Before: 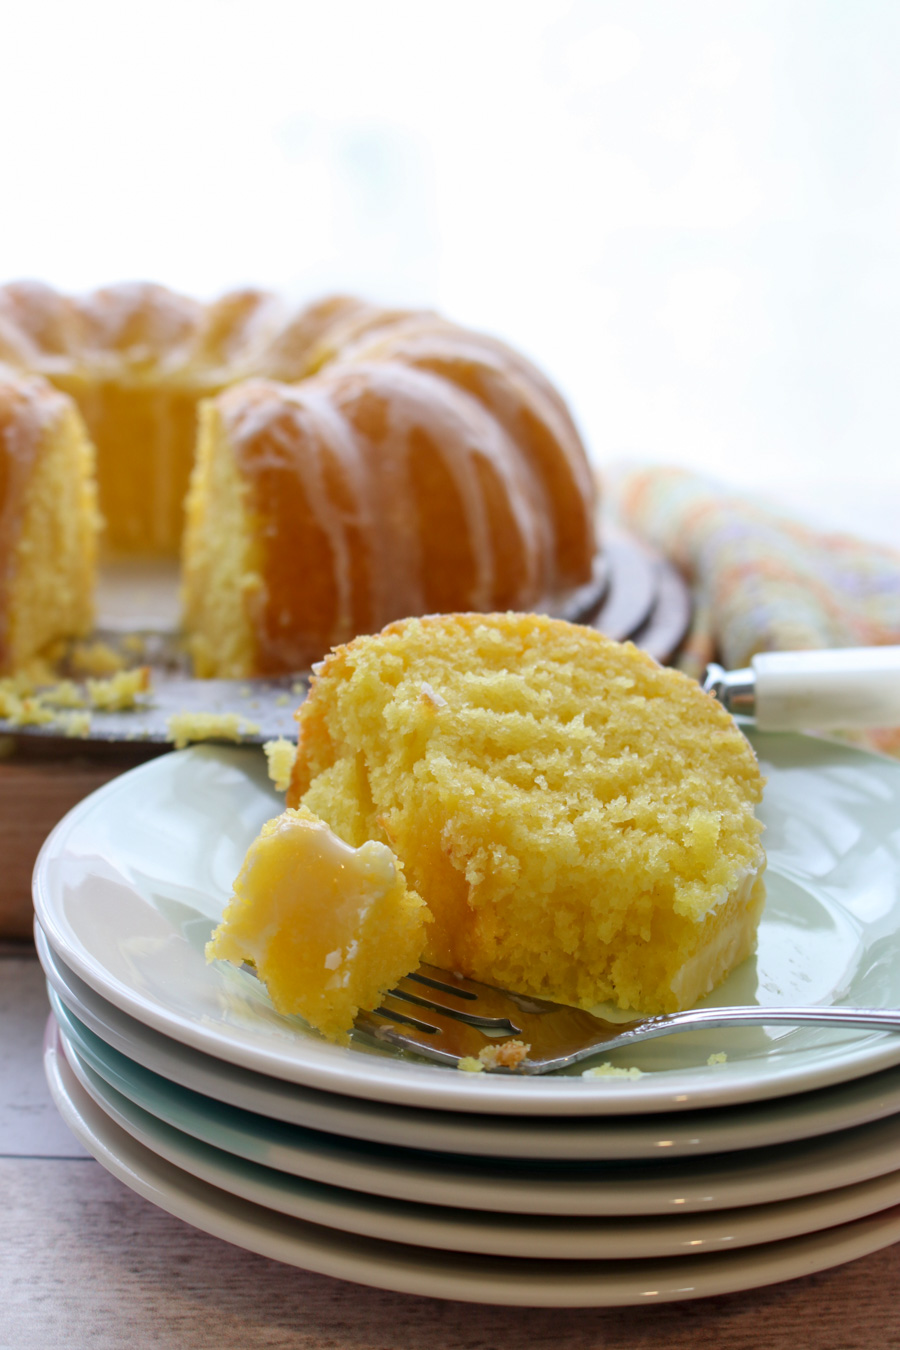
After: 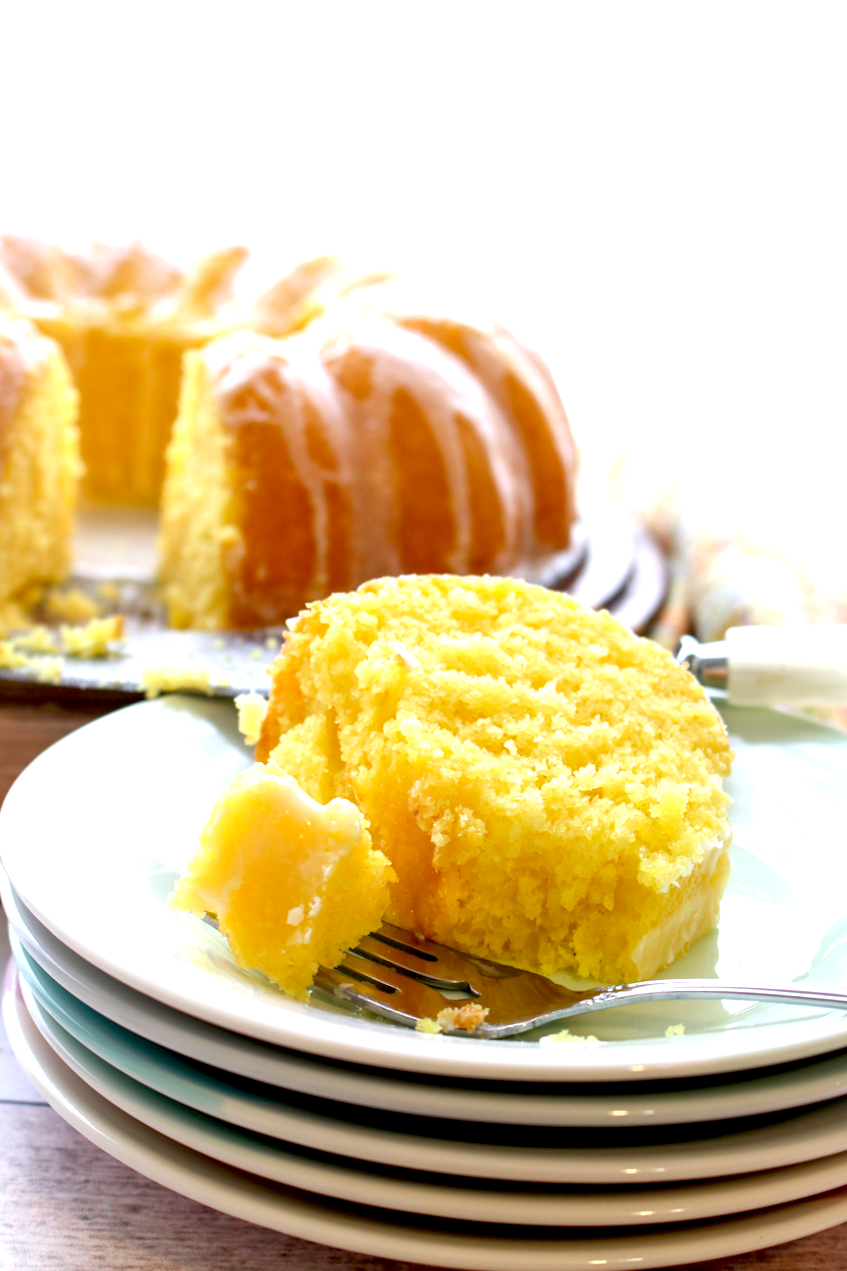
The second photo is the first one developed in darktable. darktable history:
crop and rotate: angle -2.38°
exposure: black level correction 0.01, exposure 1 EV, compensate highlight preservation false
